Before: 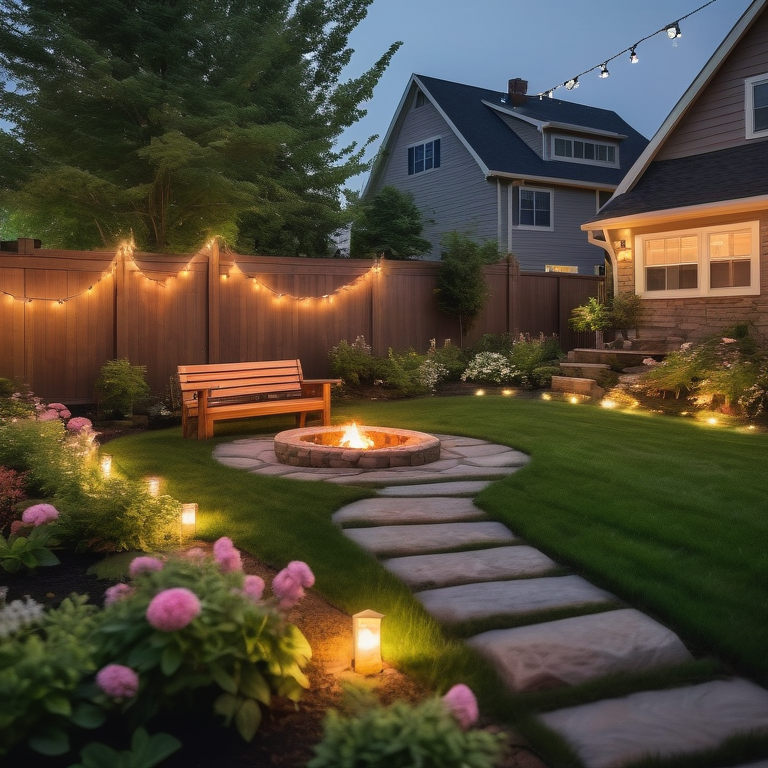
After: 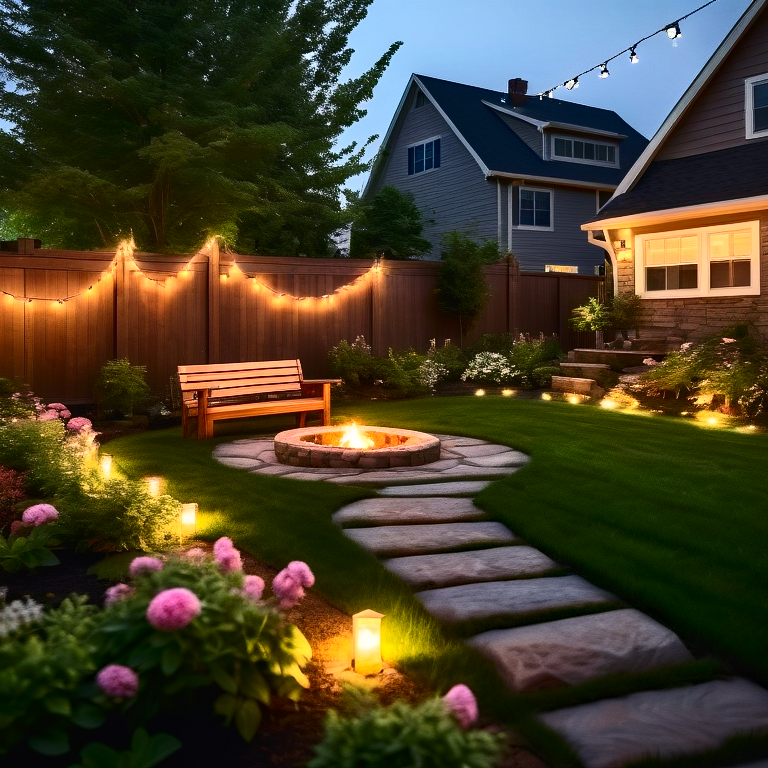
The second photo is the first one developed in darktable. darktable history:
contrast brightness saturation: contrast 0.408, brightness 0.111, saturation 0.211
haze removal: adaptive false
